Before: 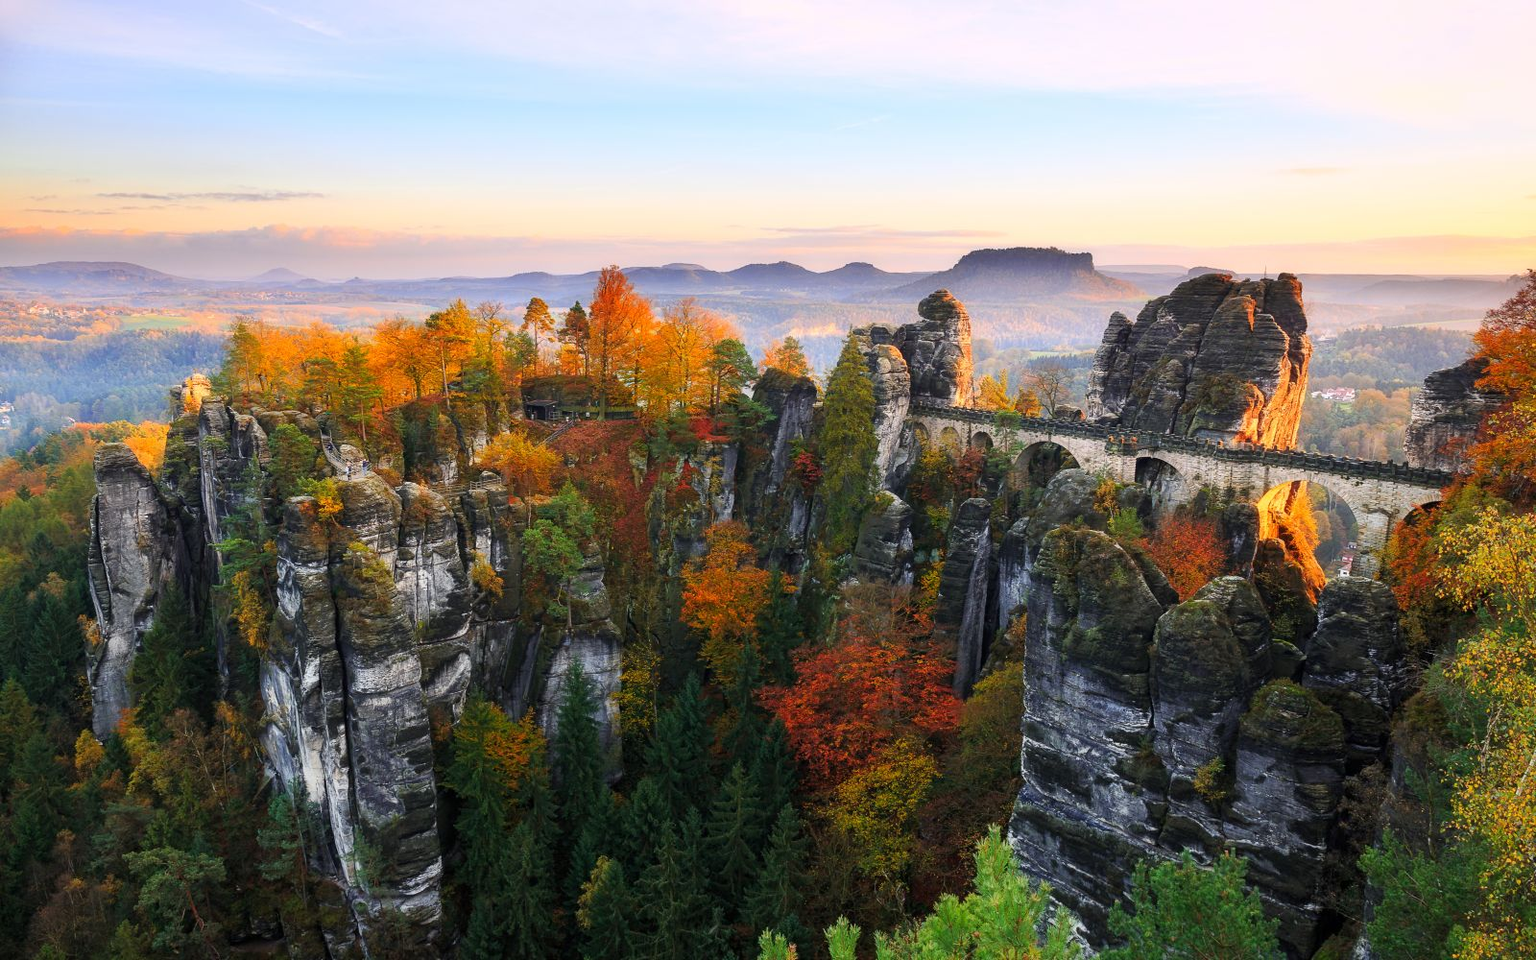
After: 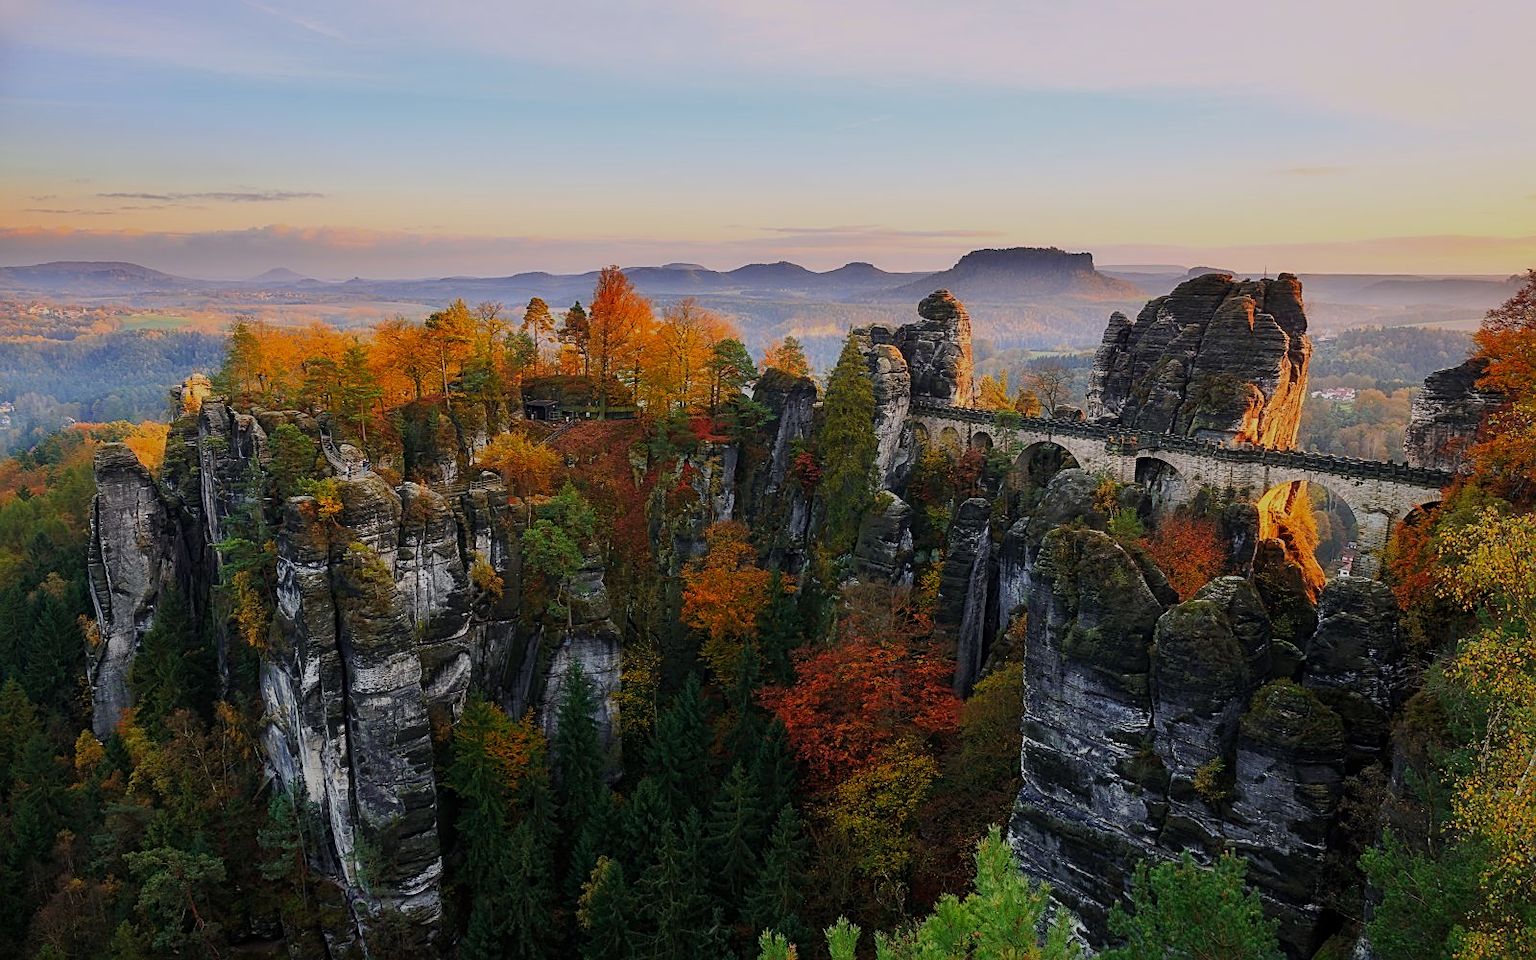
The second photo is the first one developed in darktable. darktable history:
exposure: black level correction 0, exposure -0.766 EV, compensate highlight preservation false
sharpen: on, module defaults
